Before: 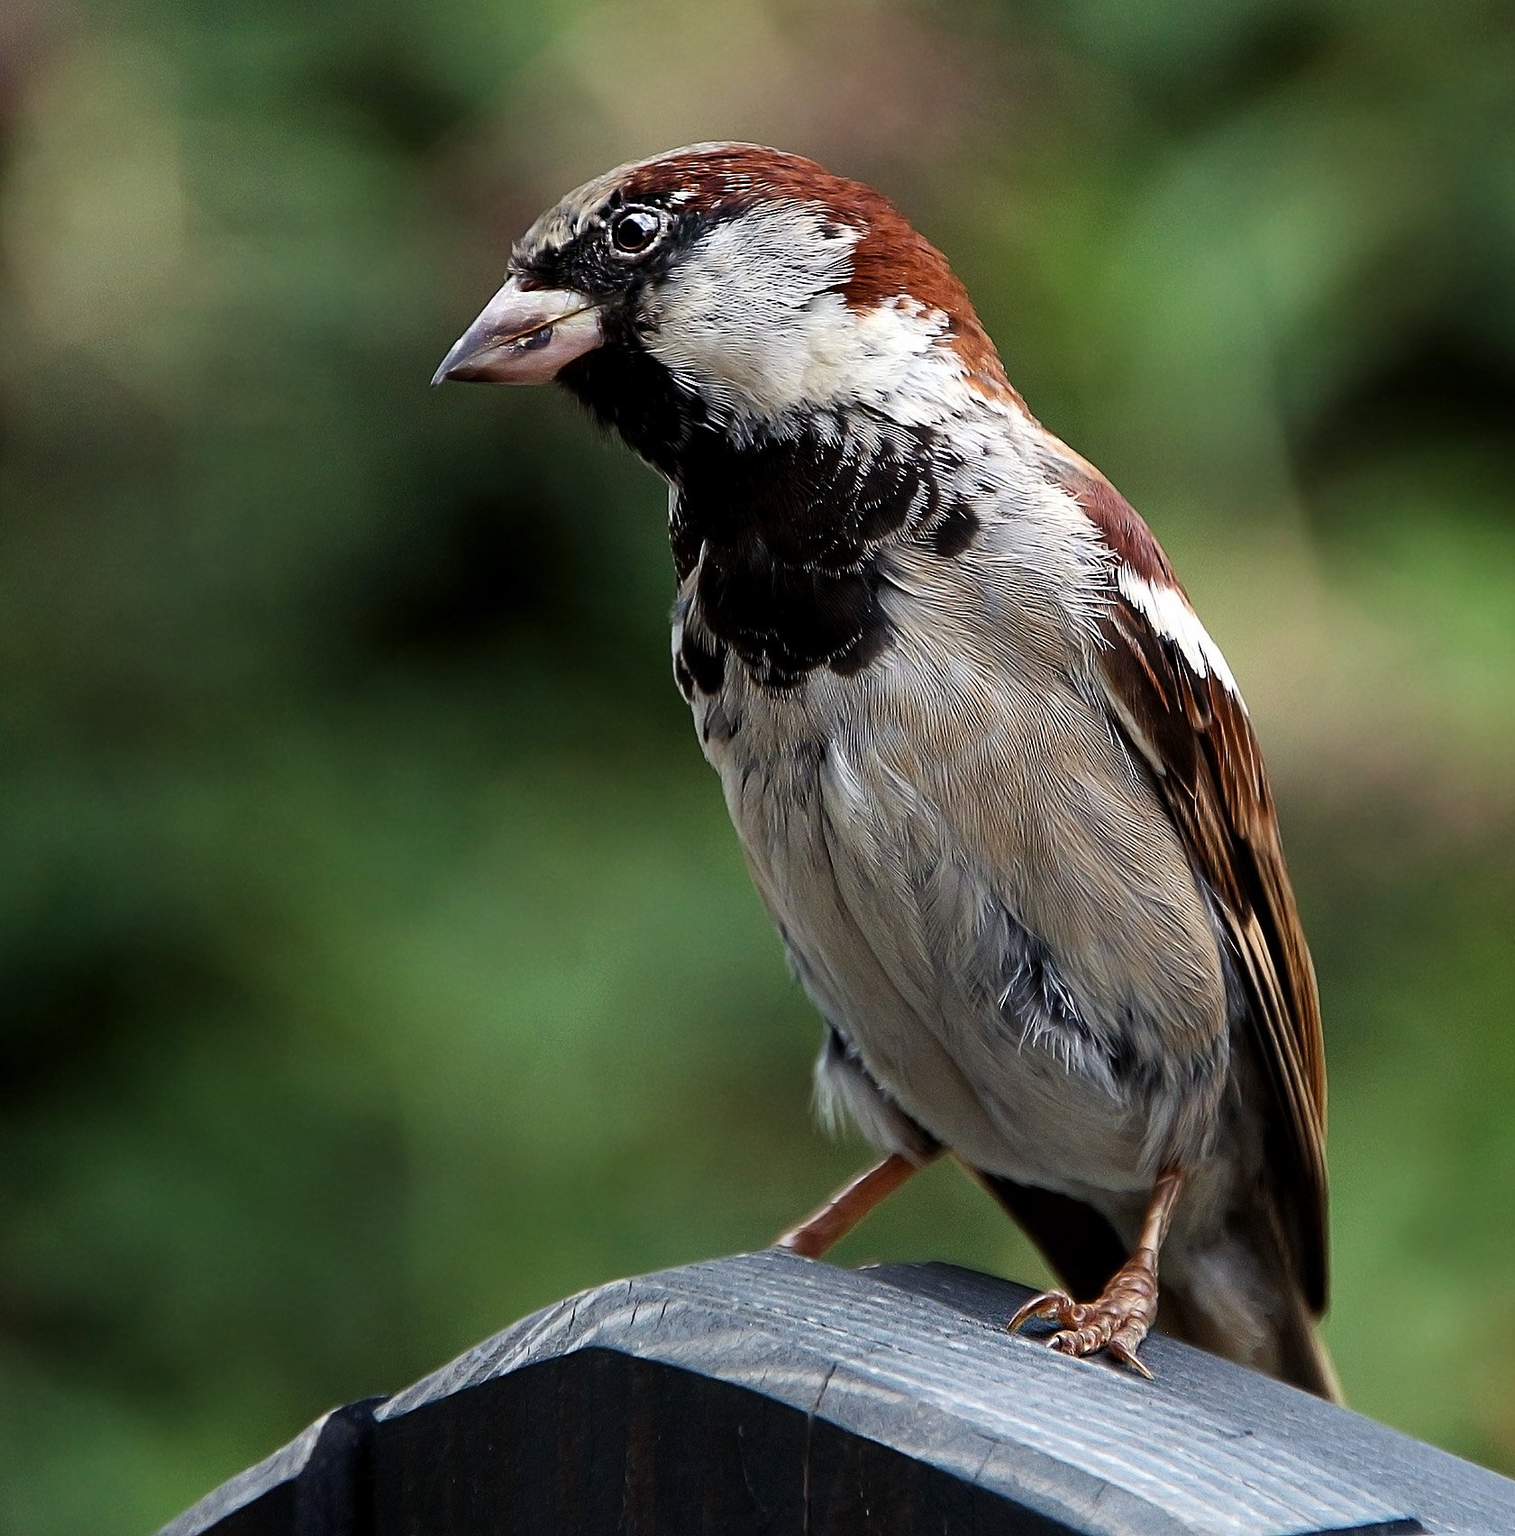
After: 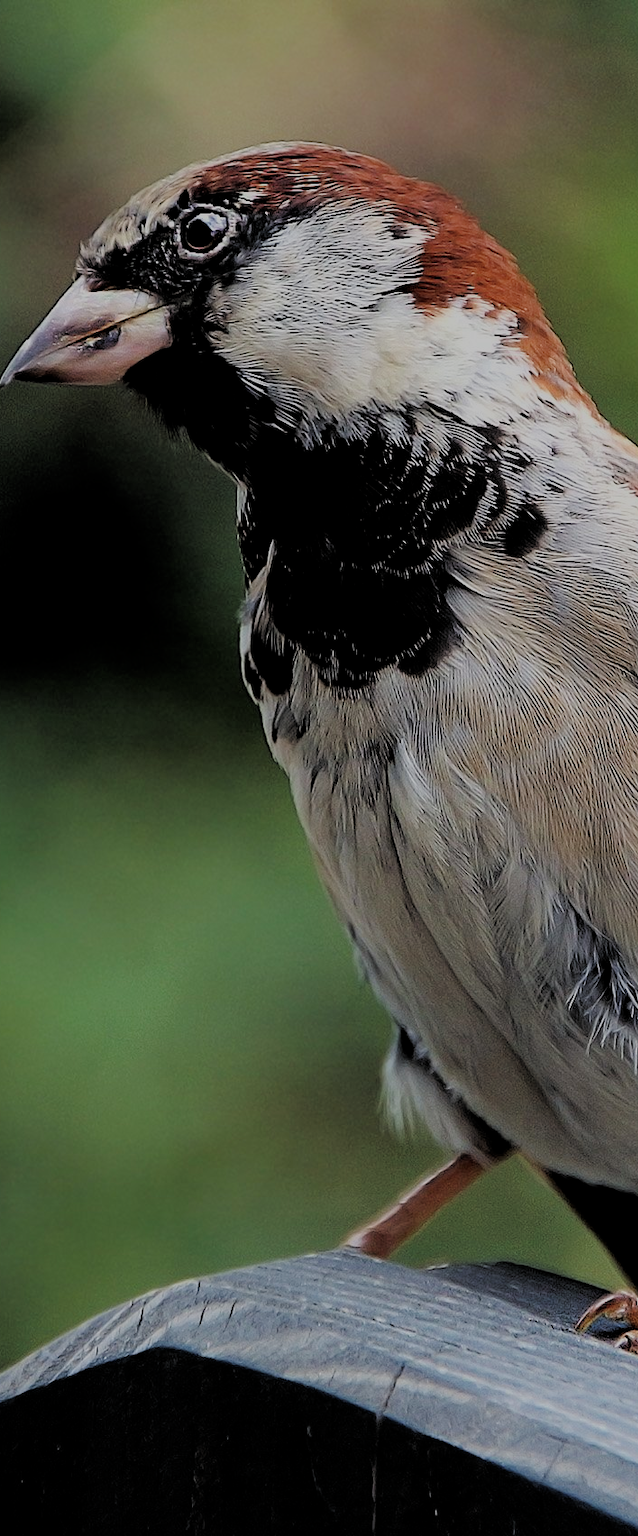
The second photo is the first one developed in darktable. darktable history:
filmic rgb: middle gray luminance 3.39%, black relative exposure -5.97 EV, white relative exposure 6.36 EV, threshold 2.95 EV, structure ↔ texture 99.69%, dynamic range scaling 22.23%, target black luminance 0%, hardness 2.32, latitude 46.69%, contrast 0.792, highlights saturation mix 99.47%, shadows ↔ highlights balance 0.148%, enable highlight reconstruction true
crop: left 28.531%, right 29.314%
